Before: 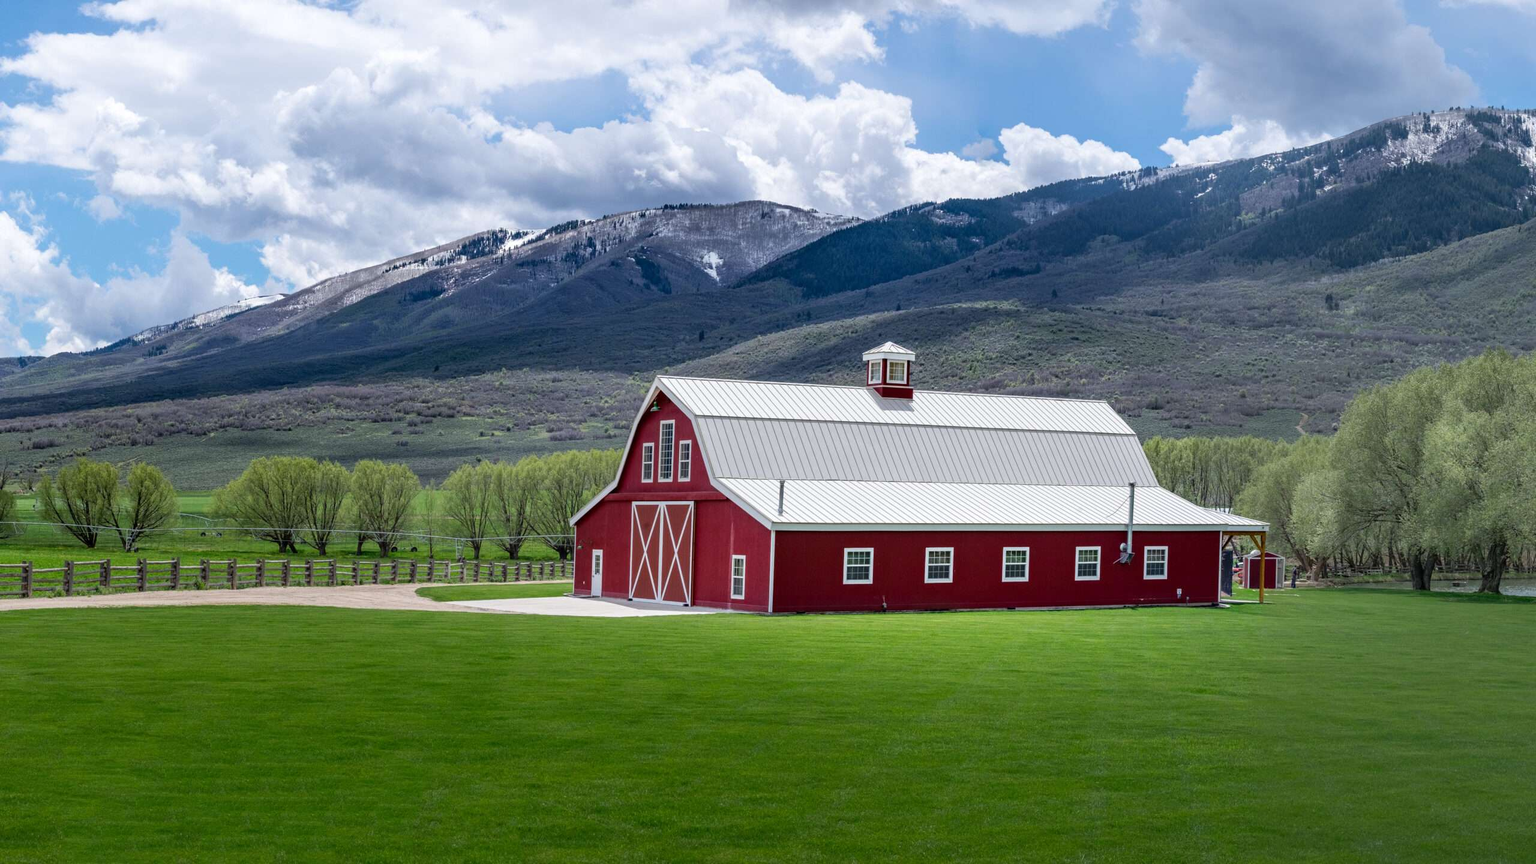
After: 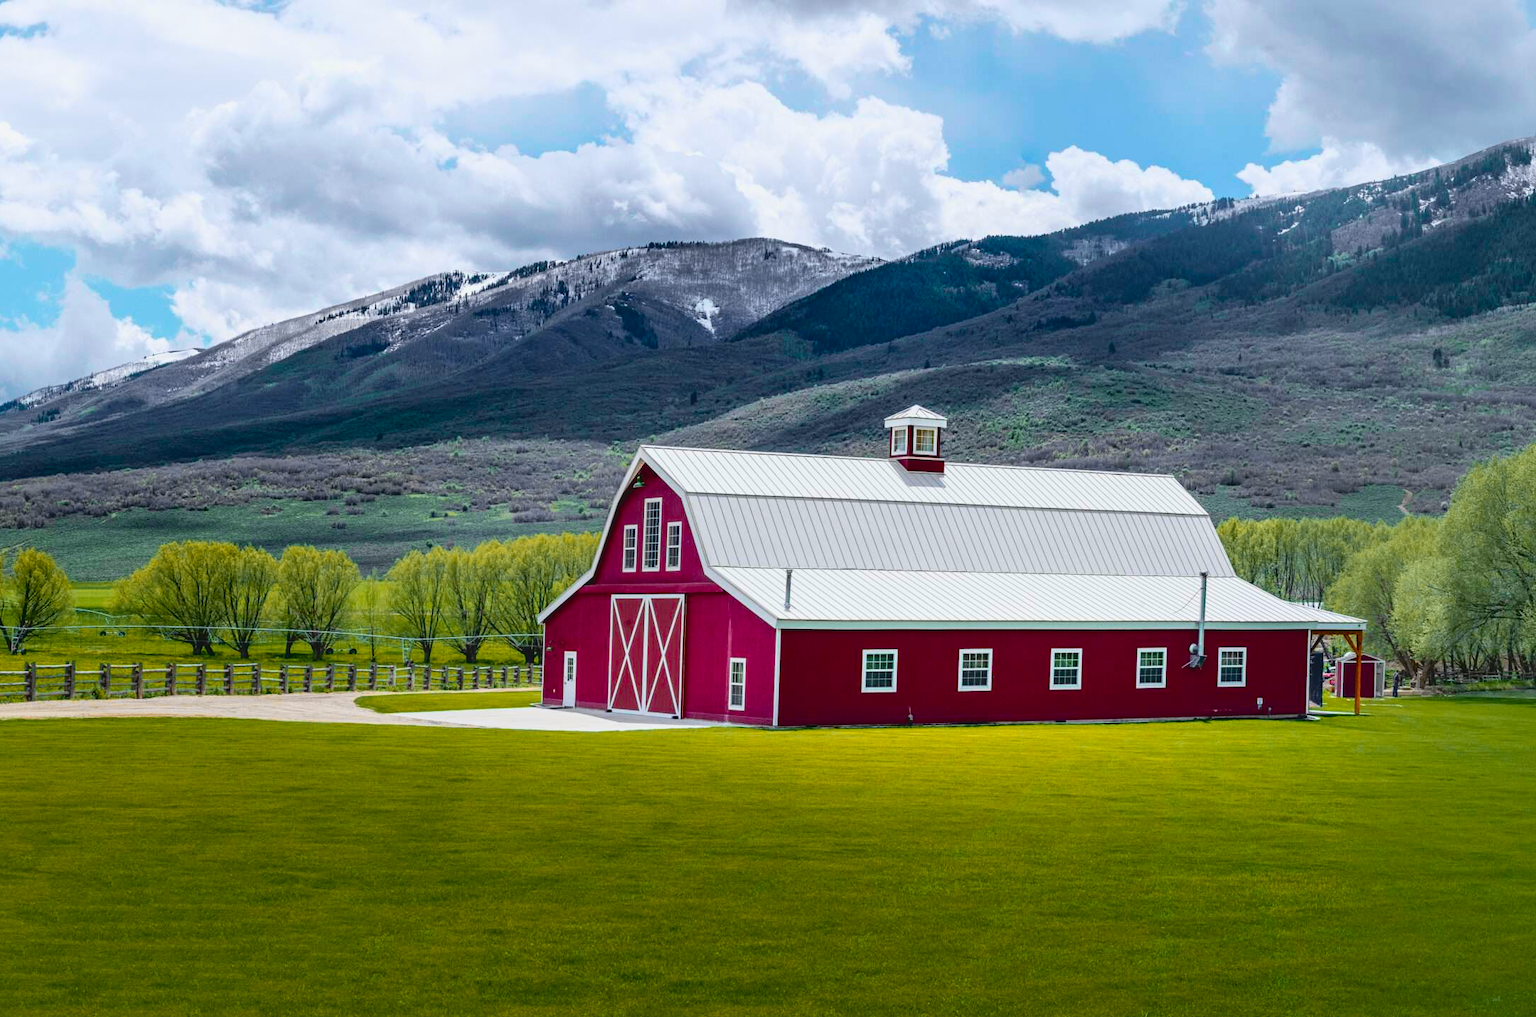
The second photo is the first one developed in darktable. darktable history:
color zones: curves: ch1 [(0.24, 0.634) (0.75, 0.5)]; ch2 [(0.253, 0.437) (0.745, 0.491)], mix 102.12%
crop: left 7.598%, right 7.873%
tone curve: curves: ch0 [(0, 0.056) (0.049, 0.073) (0.155, 0.127) (0.33, 0.331) (0.432, 0.46) (0.601, 0.655) (0.843, 0.876) (1, 0.965)]; ch1 [(0, 0) (0.339, 0.334) (0.445, 0.419) (0.476, 0.454) (0.497, 0.494) (0.53, 0.511) (0.557, 0.549) (0.613, 0.614) (0.728, 0.729) (1, 1)]; ch2 [(0, 0) (0.327, 0.318) (0.417, 0.426) (0.46, 0.453) (0.502, 0.5) (0.526, 0.52) (0.54, 0.543) (0.606, 0.61) (0.74, 0.716) (1, 1)], color space Lab, independent channels, preserve colors none
